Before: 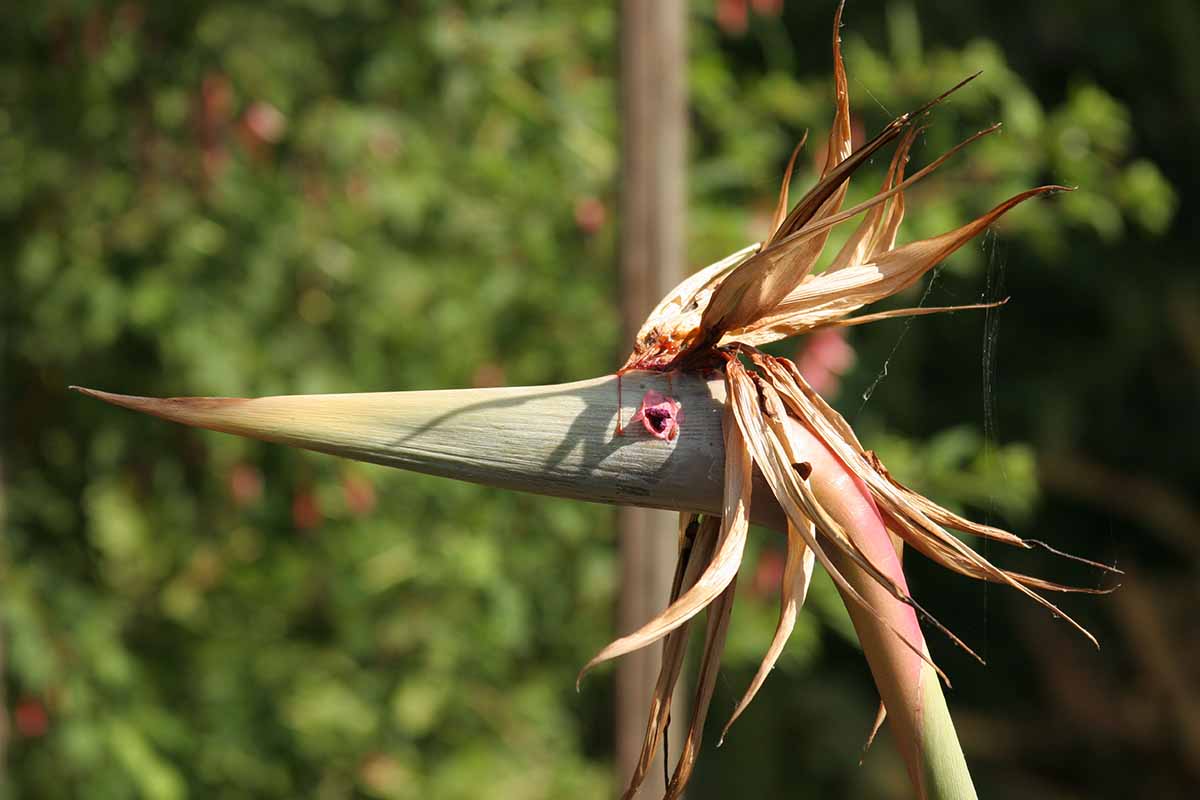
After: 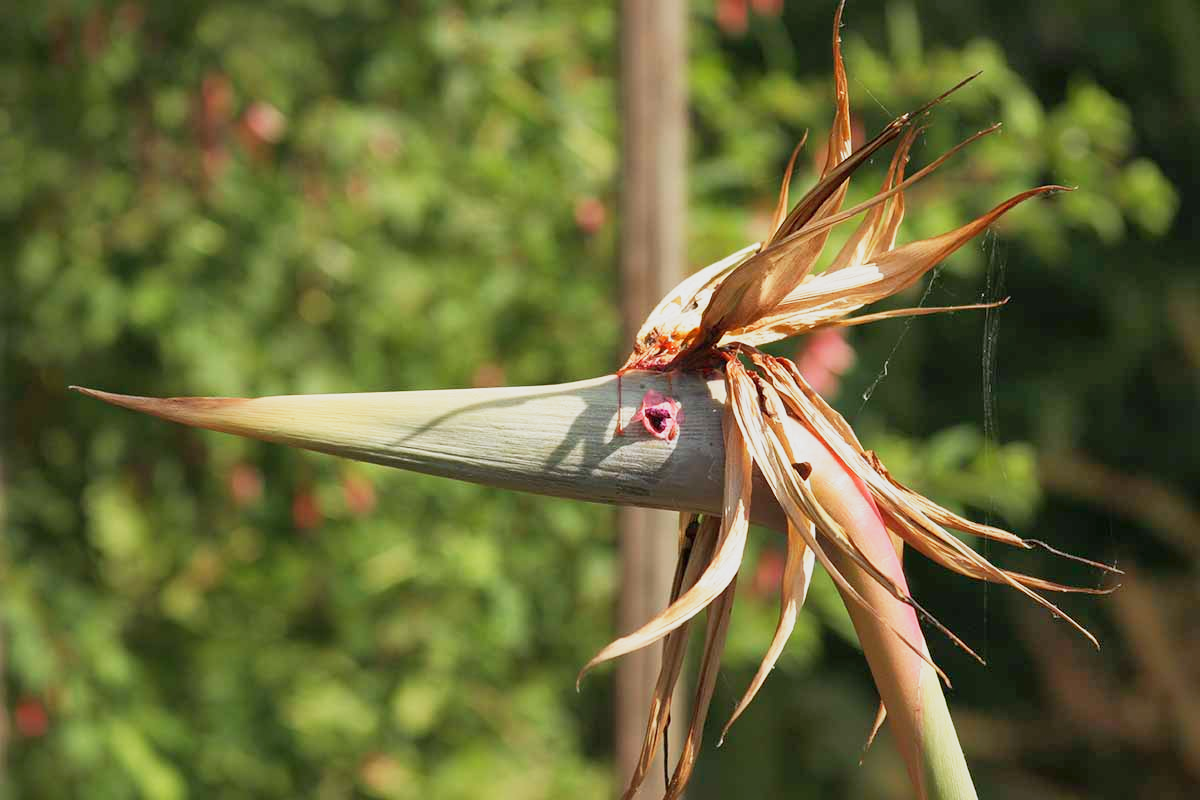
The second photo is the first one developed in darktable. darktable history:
shadows and highlights: on, module defaults
base curve: curves: ch0 [(0, 0) (0.088, 0.125) (0.176, 0.251) (0.354, 0.501) (0.613, 0.749) (1, 0.877)], preserve colors none
